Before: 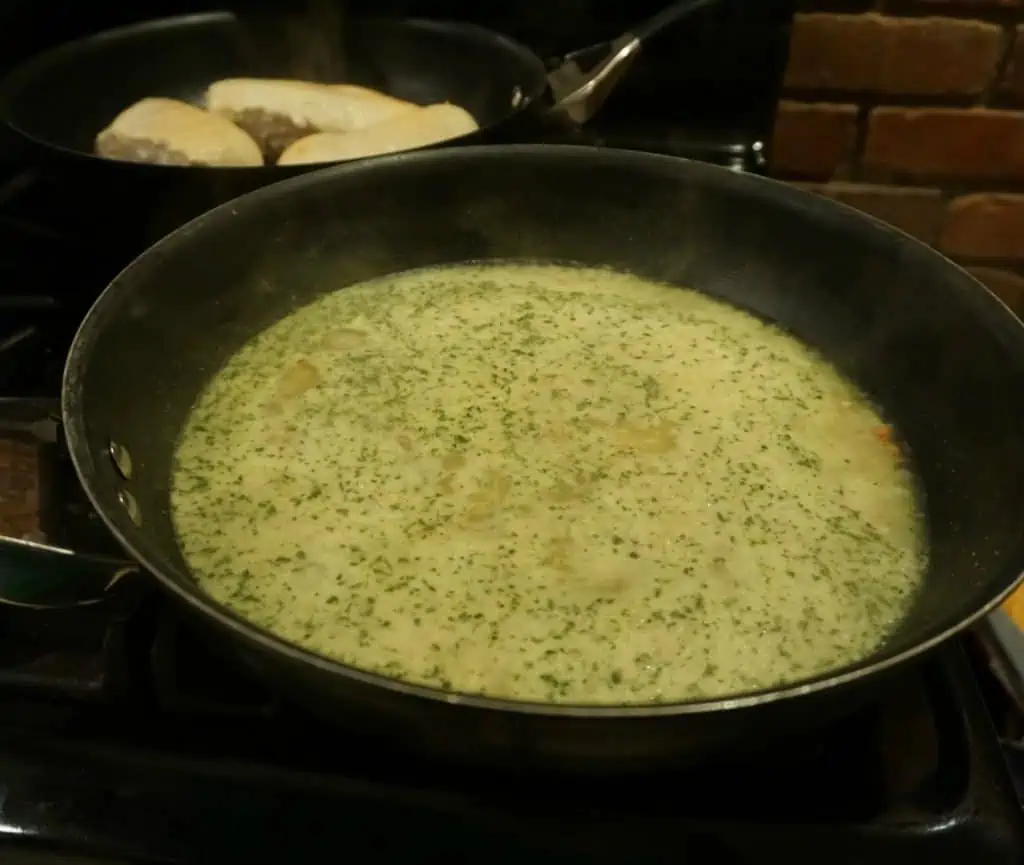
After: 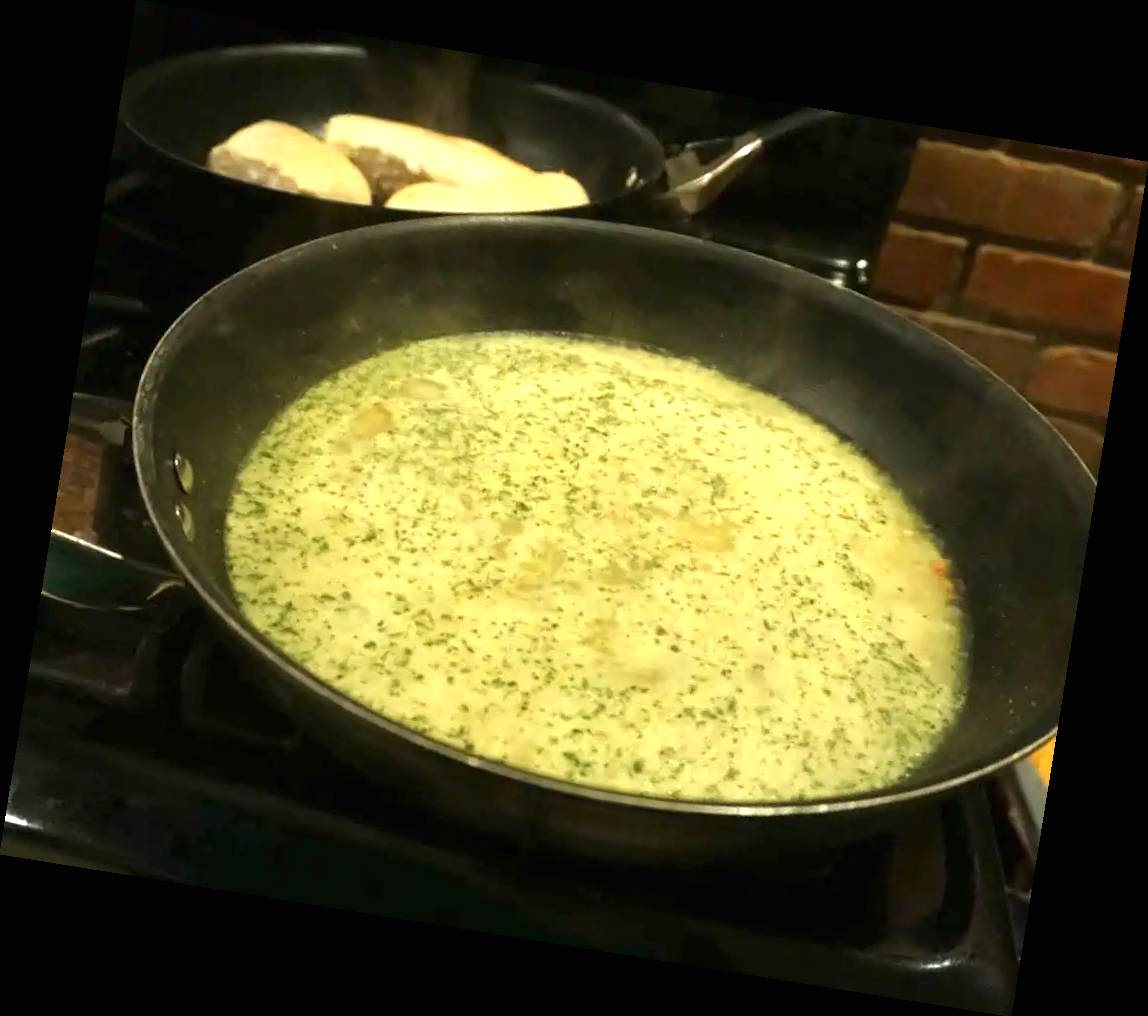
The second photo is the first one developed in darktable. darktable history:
rotate and perspective: rotation 9.12°, automatic cropping off
exposure: black level correction 0, exposure 1.2 EV, compensate highlight preservation false
